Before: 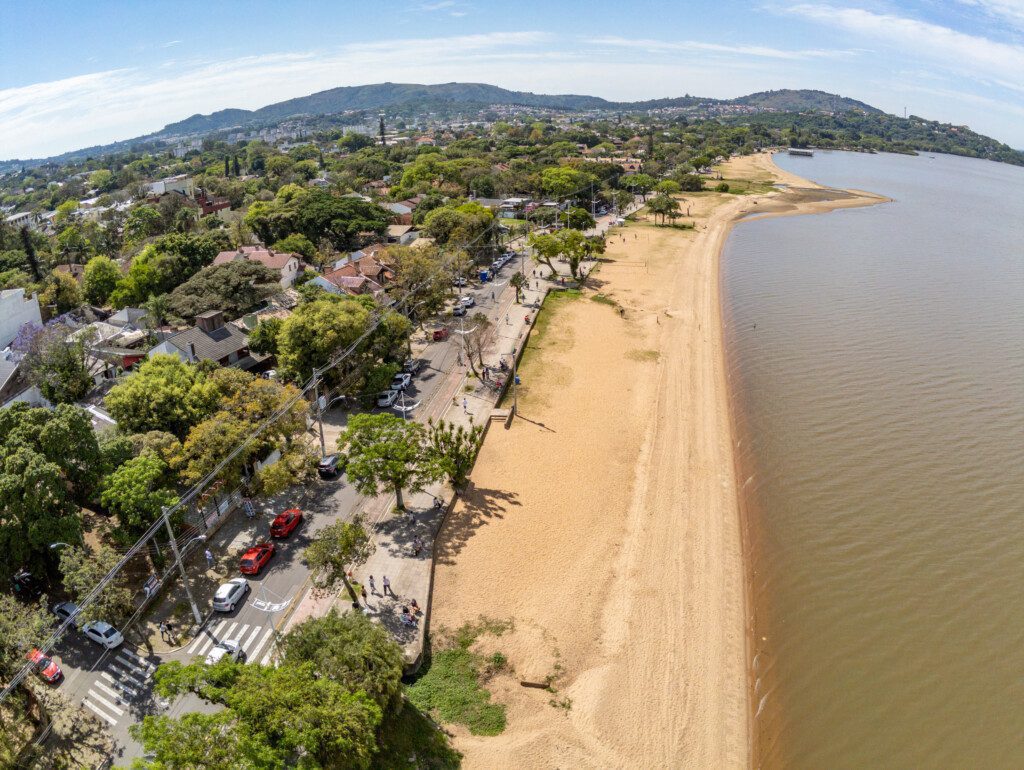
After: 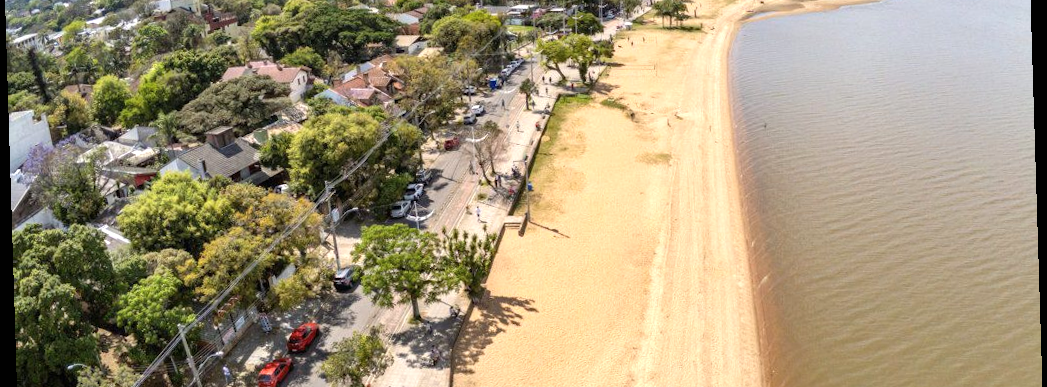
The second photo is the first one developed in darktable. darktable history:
contrast brightness saturation: saturation -0.05
crop and rotate: top 26.056%, bottom 25.543%
rotate and perspective: rotation -1.77°, lens shift (horizontal) 0.004, automatic cropping off
exposure: black level correction 0, exposure 0.5 EV, compensate exposure bias true, compensate highlight preservation false
